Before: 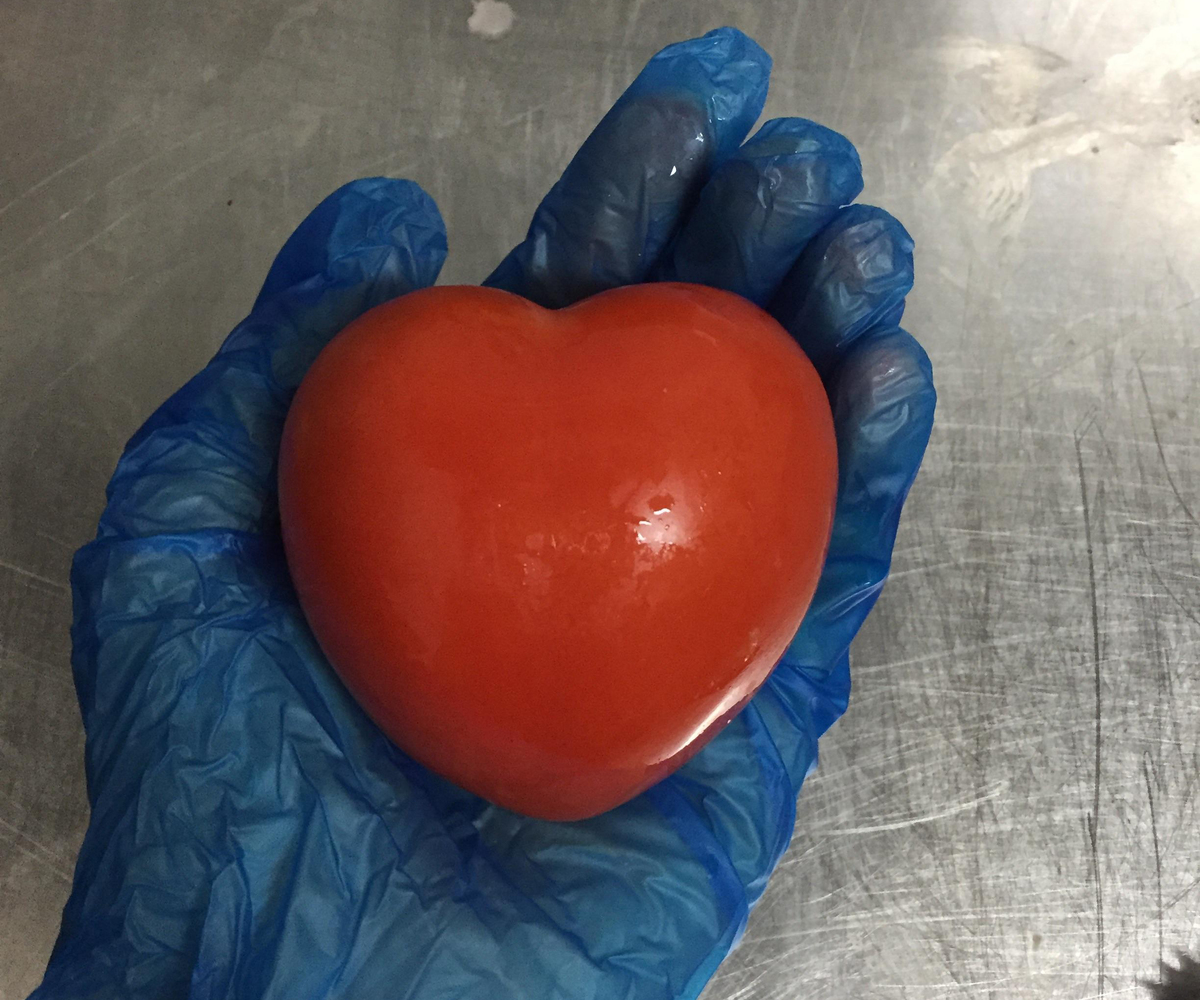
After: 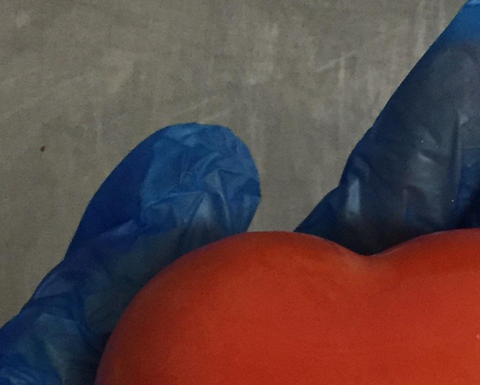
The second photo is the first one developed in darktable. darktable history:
crop: left 15.587%, top 5.421%, right 44.408%, bottom 56.054%
